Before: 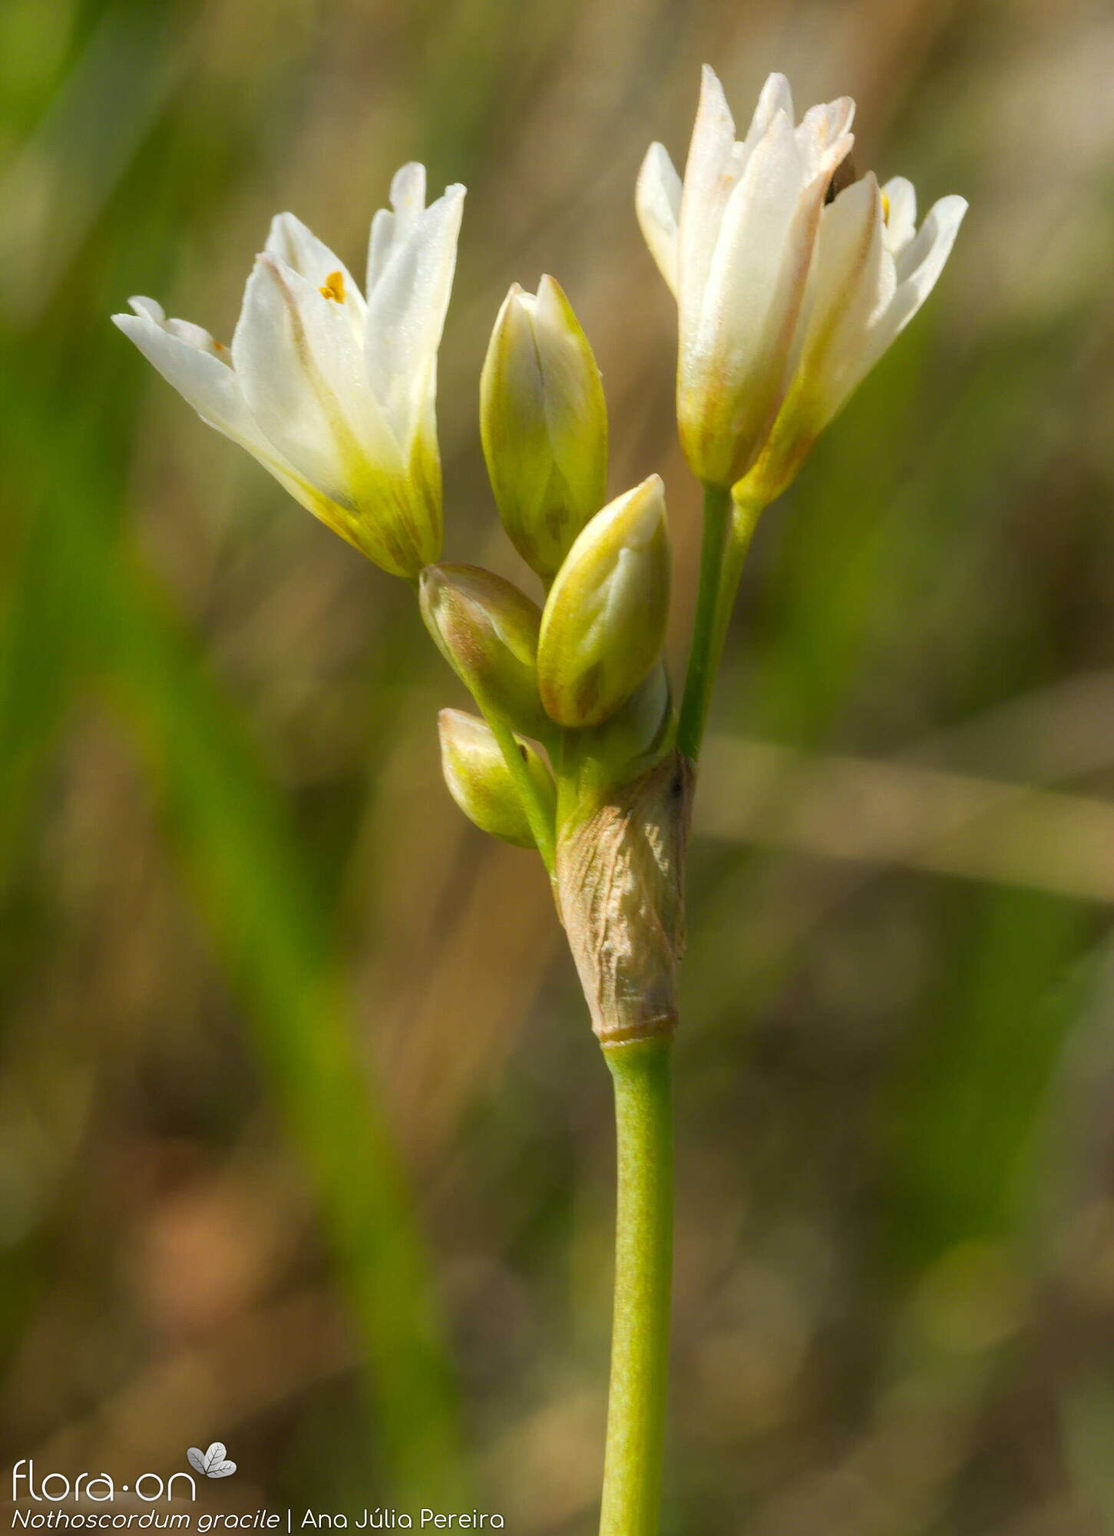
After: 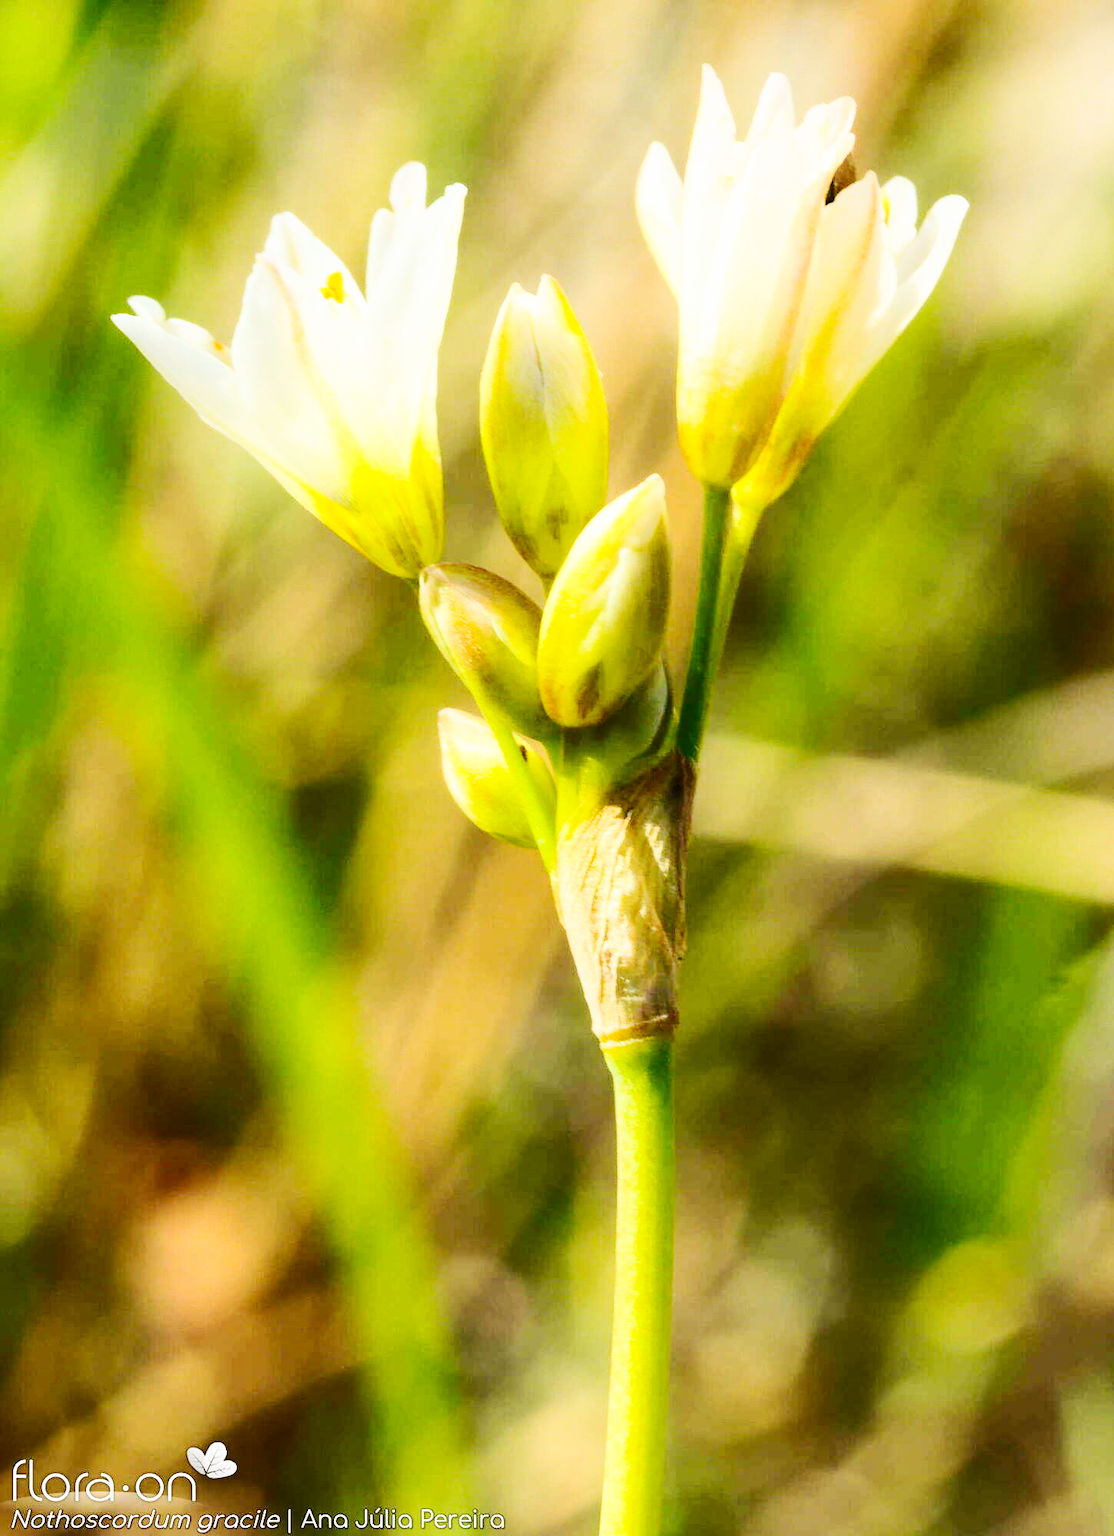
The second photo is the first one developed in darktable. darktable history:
contrast brightness saturation: contrast 0.409, brightness 0.052, saturation 0.26
base curve: curves: ch0 [(0, 0) (0.025, 0.046) (0.112, 0.277) (0.467, 0.74) (0.814, 0.929) (1, 0.942)], preserve colors none
